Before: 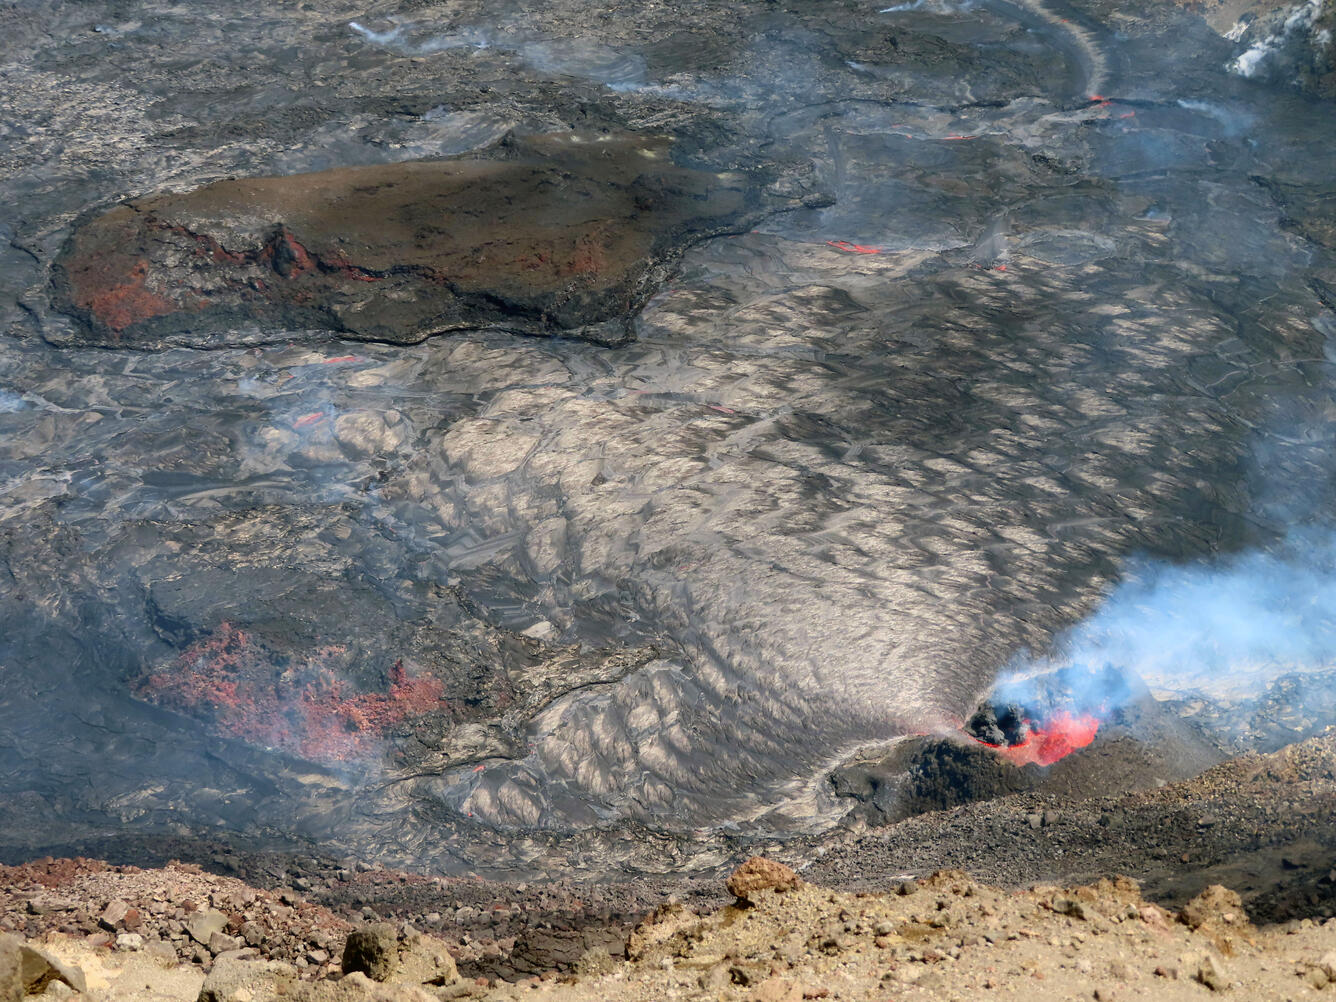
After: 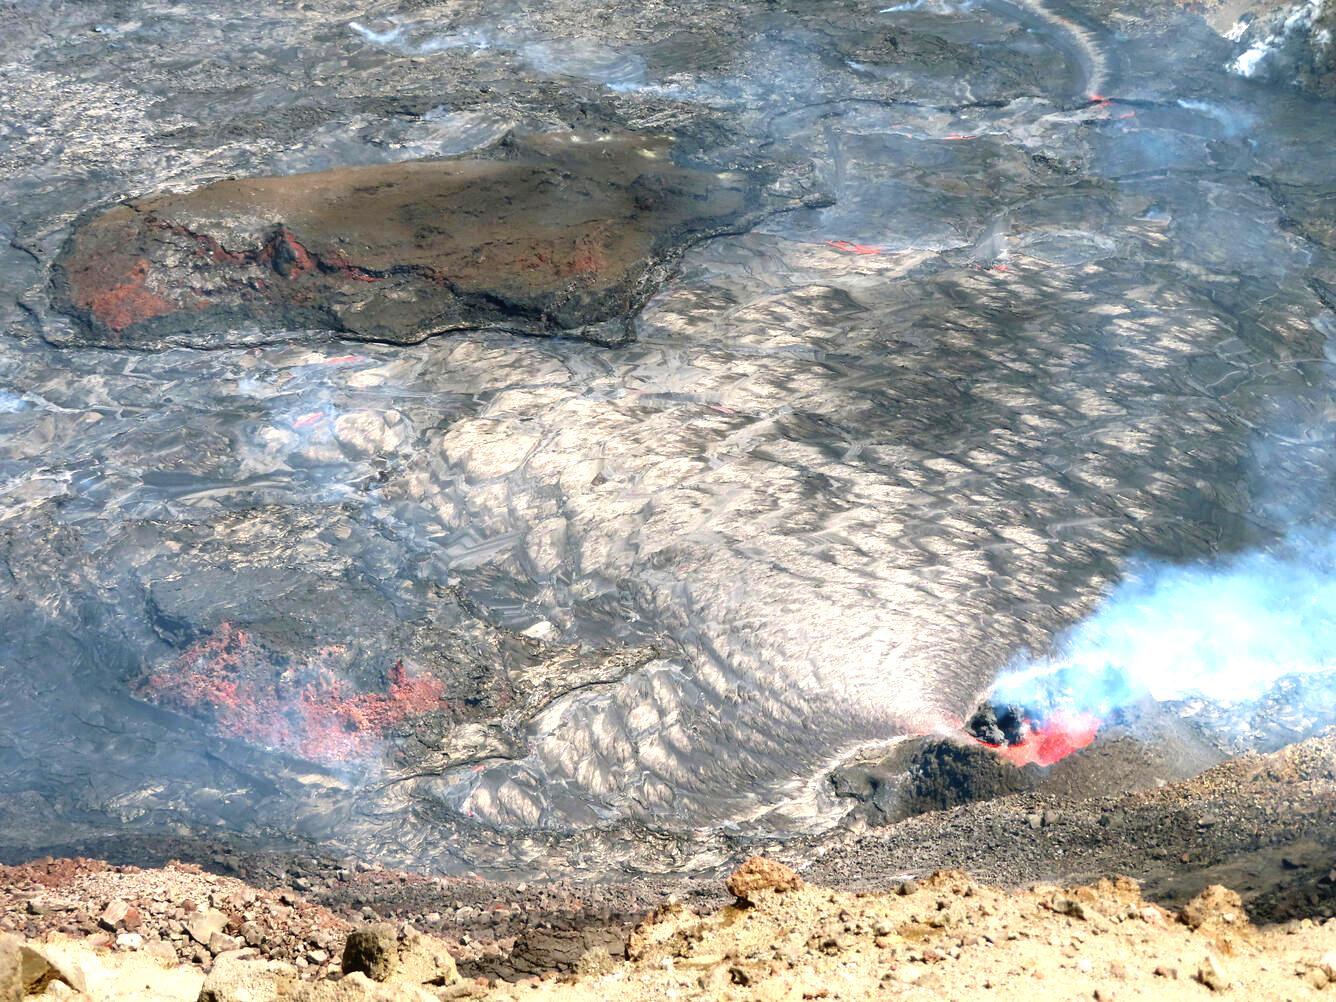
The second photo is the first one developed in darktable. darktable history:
exposure: black level correction 0, exposure 1.012 EV, compensate highlight preservation false
